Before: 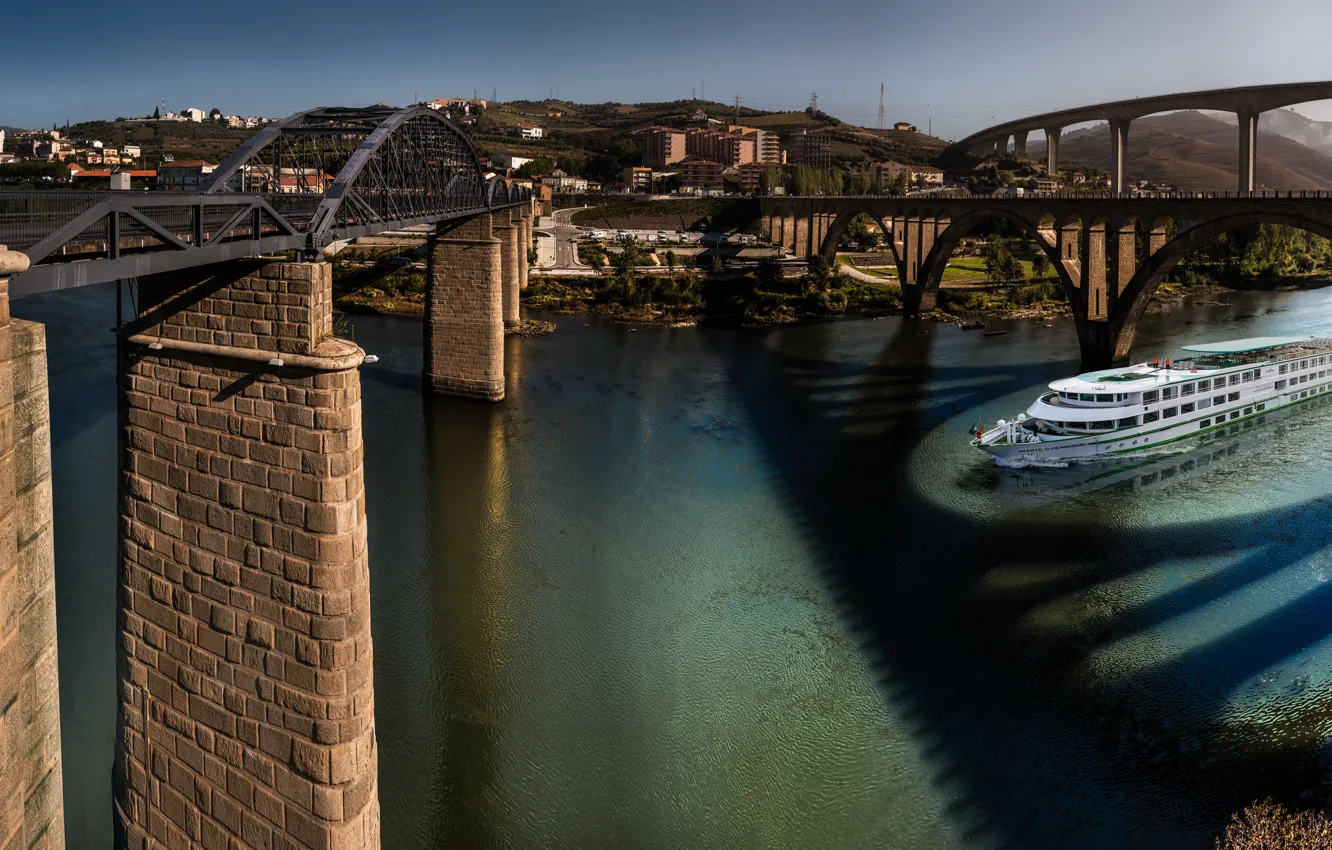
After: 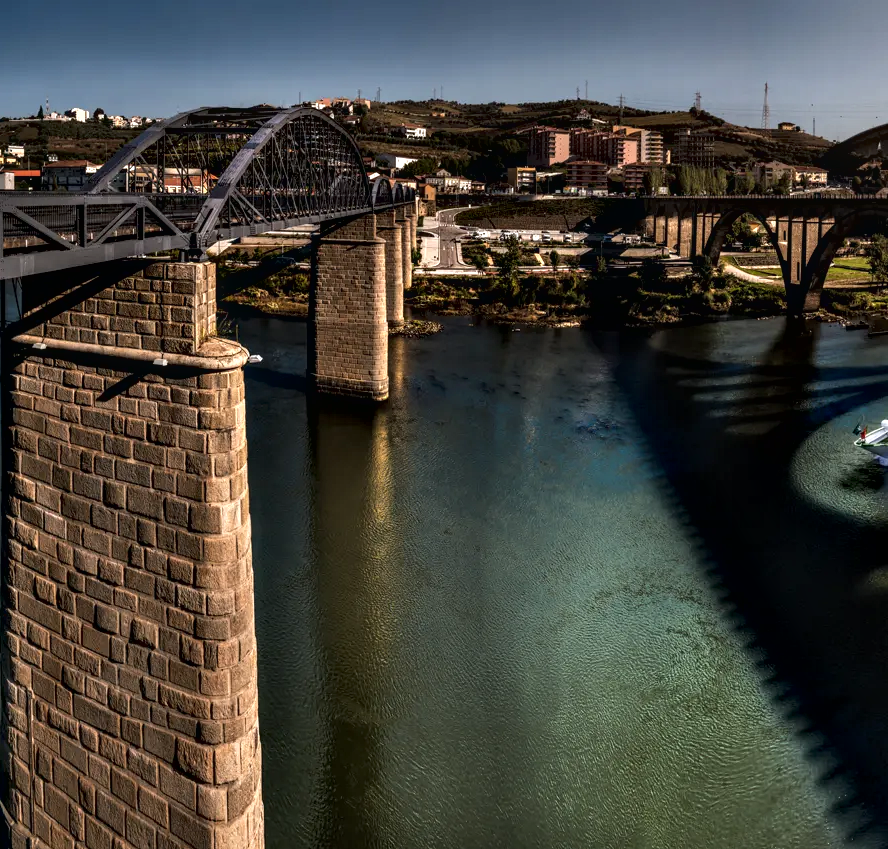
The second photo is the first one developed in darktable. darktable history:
contrast brightness saturation: saturation -0.062
local contrast: detail 109%
contrast equalizer: y [[0.6 ×6], [0.55 ×6], [0 ×6], [0 ×6], [0 ×6]]
crop and rotate: left 8.762%, right 24.525%
